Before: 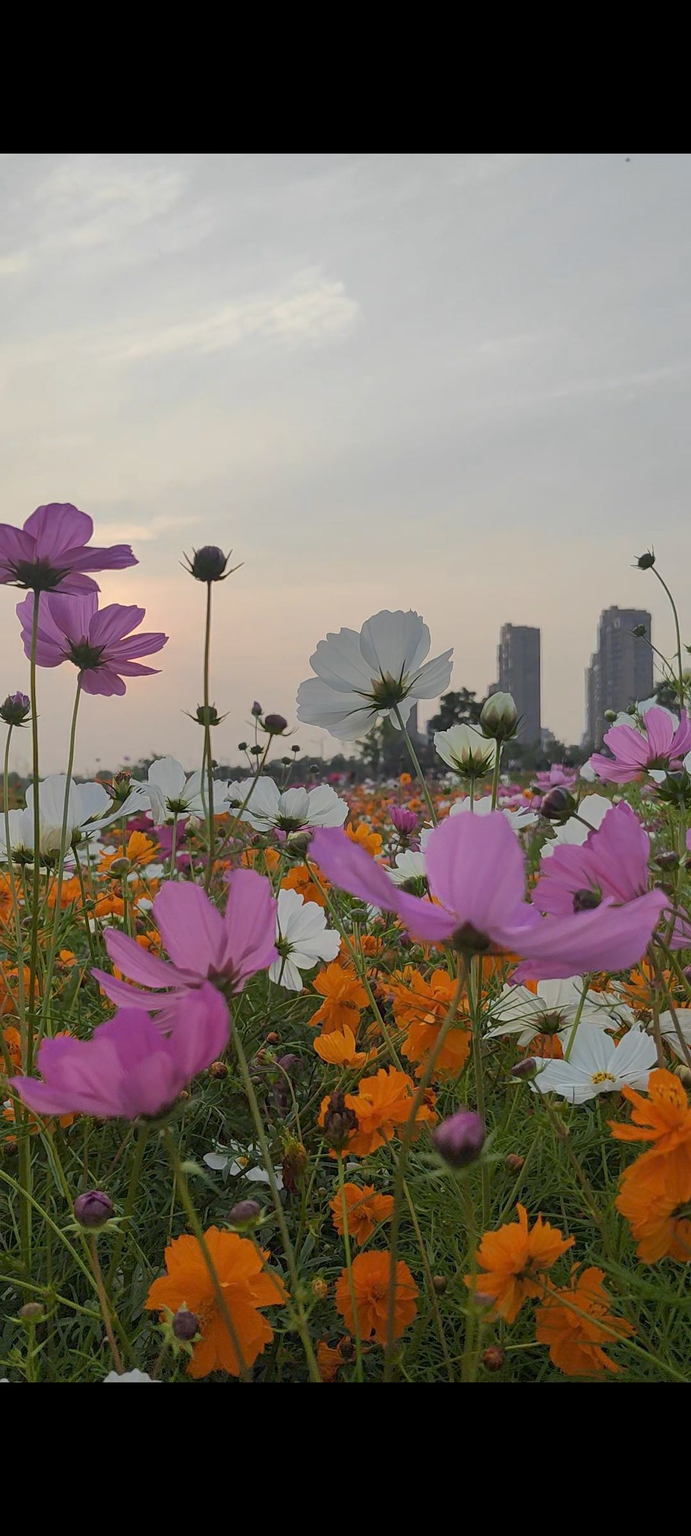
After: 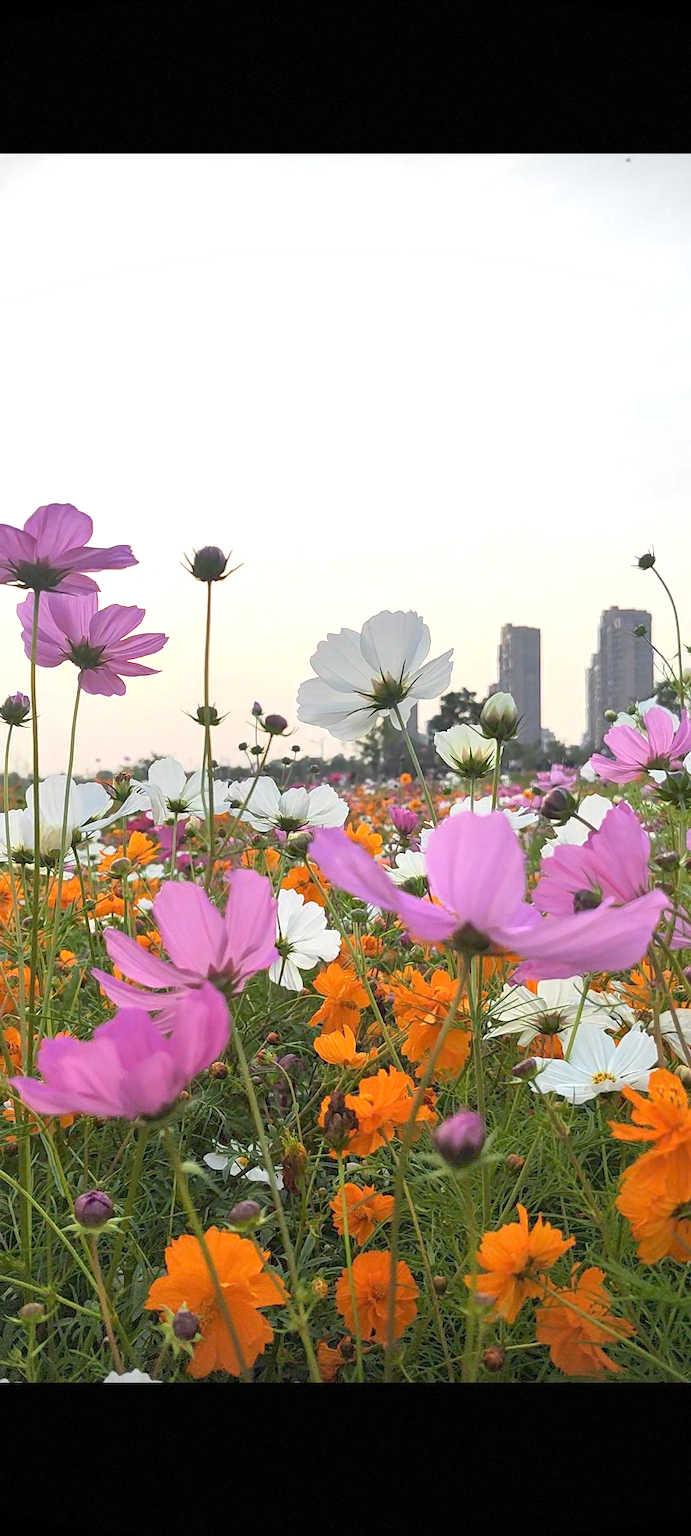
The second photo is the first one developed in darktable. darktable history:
exposure: black level correction 0, exposure 1.173 EV, compensate exposure bias true, compensate highlight preservation false
vignetting: fall-off start 100%, brightness -0.406, saturation -0.3, width/height ratio 1.324, dithering 8-bit output, unbound false
